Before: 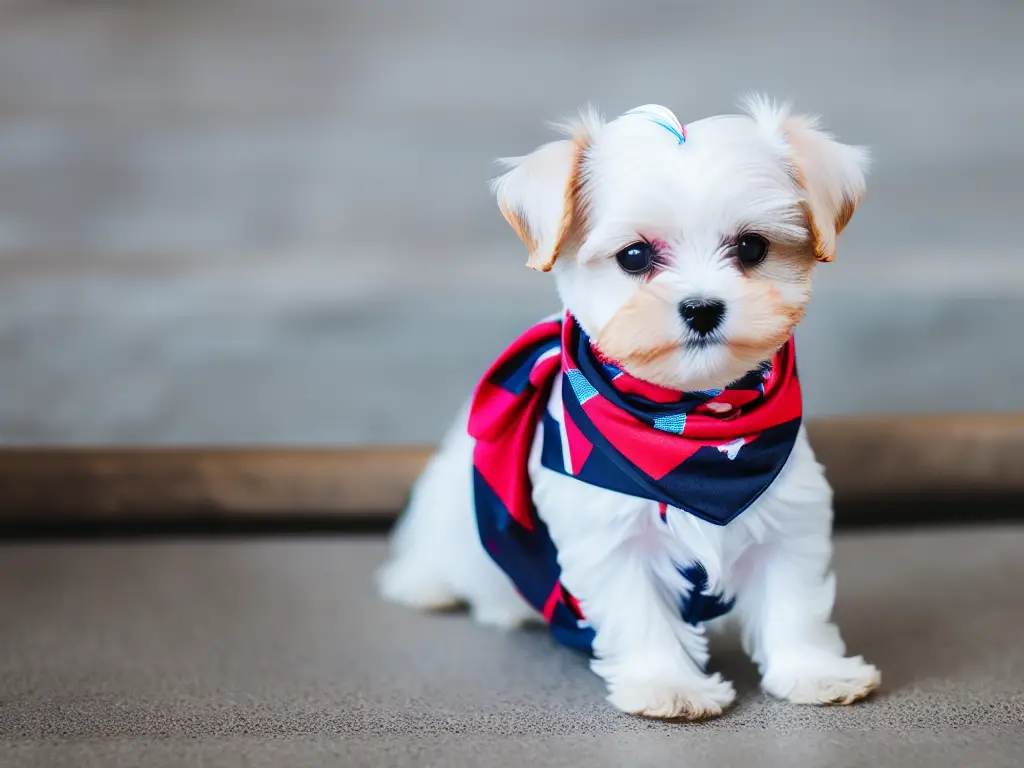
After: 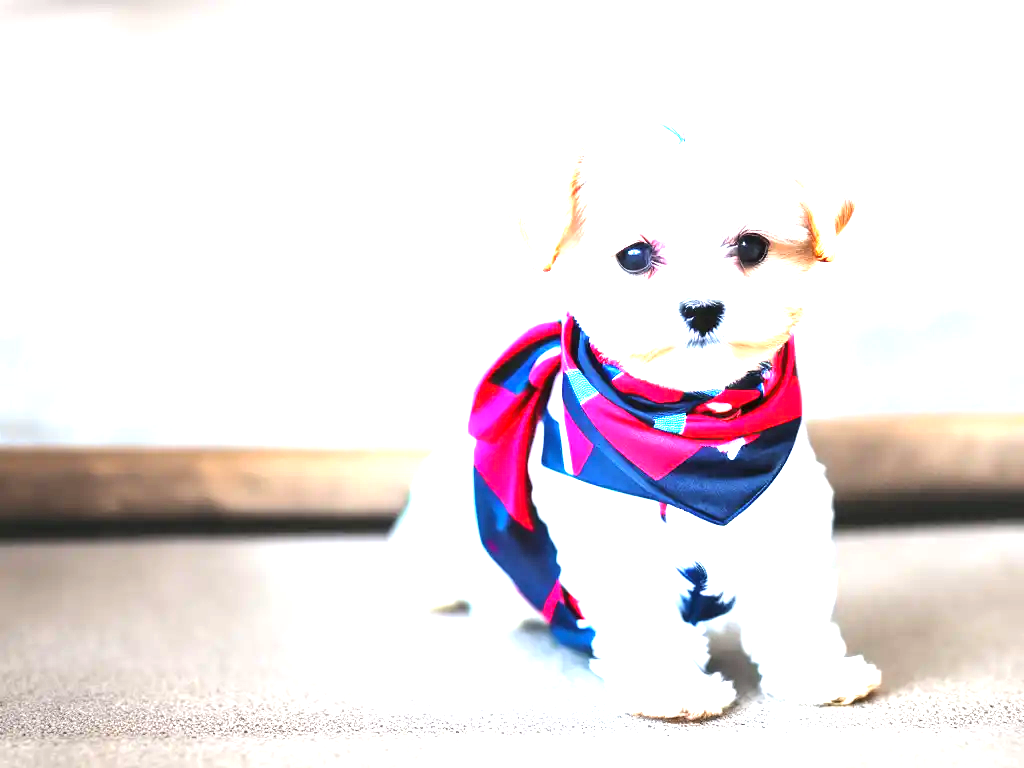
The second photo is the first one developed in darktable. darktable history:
tone curve: curves: ch0 [(0, 0) (0.183, 0.152) (0.571, 0.594) (1, 1)]; ch1 [(0, 0) (0.394, 0.307) (0.5, 0.5) (0.586, 0.597) (0.625, 0.647) (1, 1)]; ch2 [(0, 0) (0.5, 0.5) (0.604, 0.616) (1, 1)], color space Lab, linked channels, preserve colors none
exposure: black level correction 0, exposure 2.356 EV, compensate exposure bias true, compensate highlight preservation false
